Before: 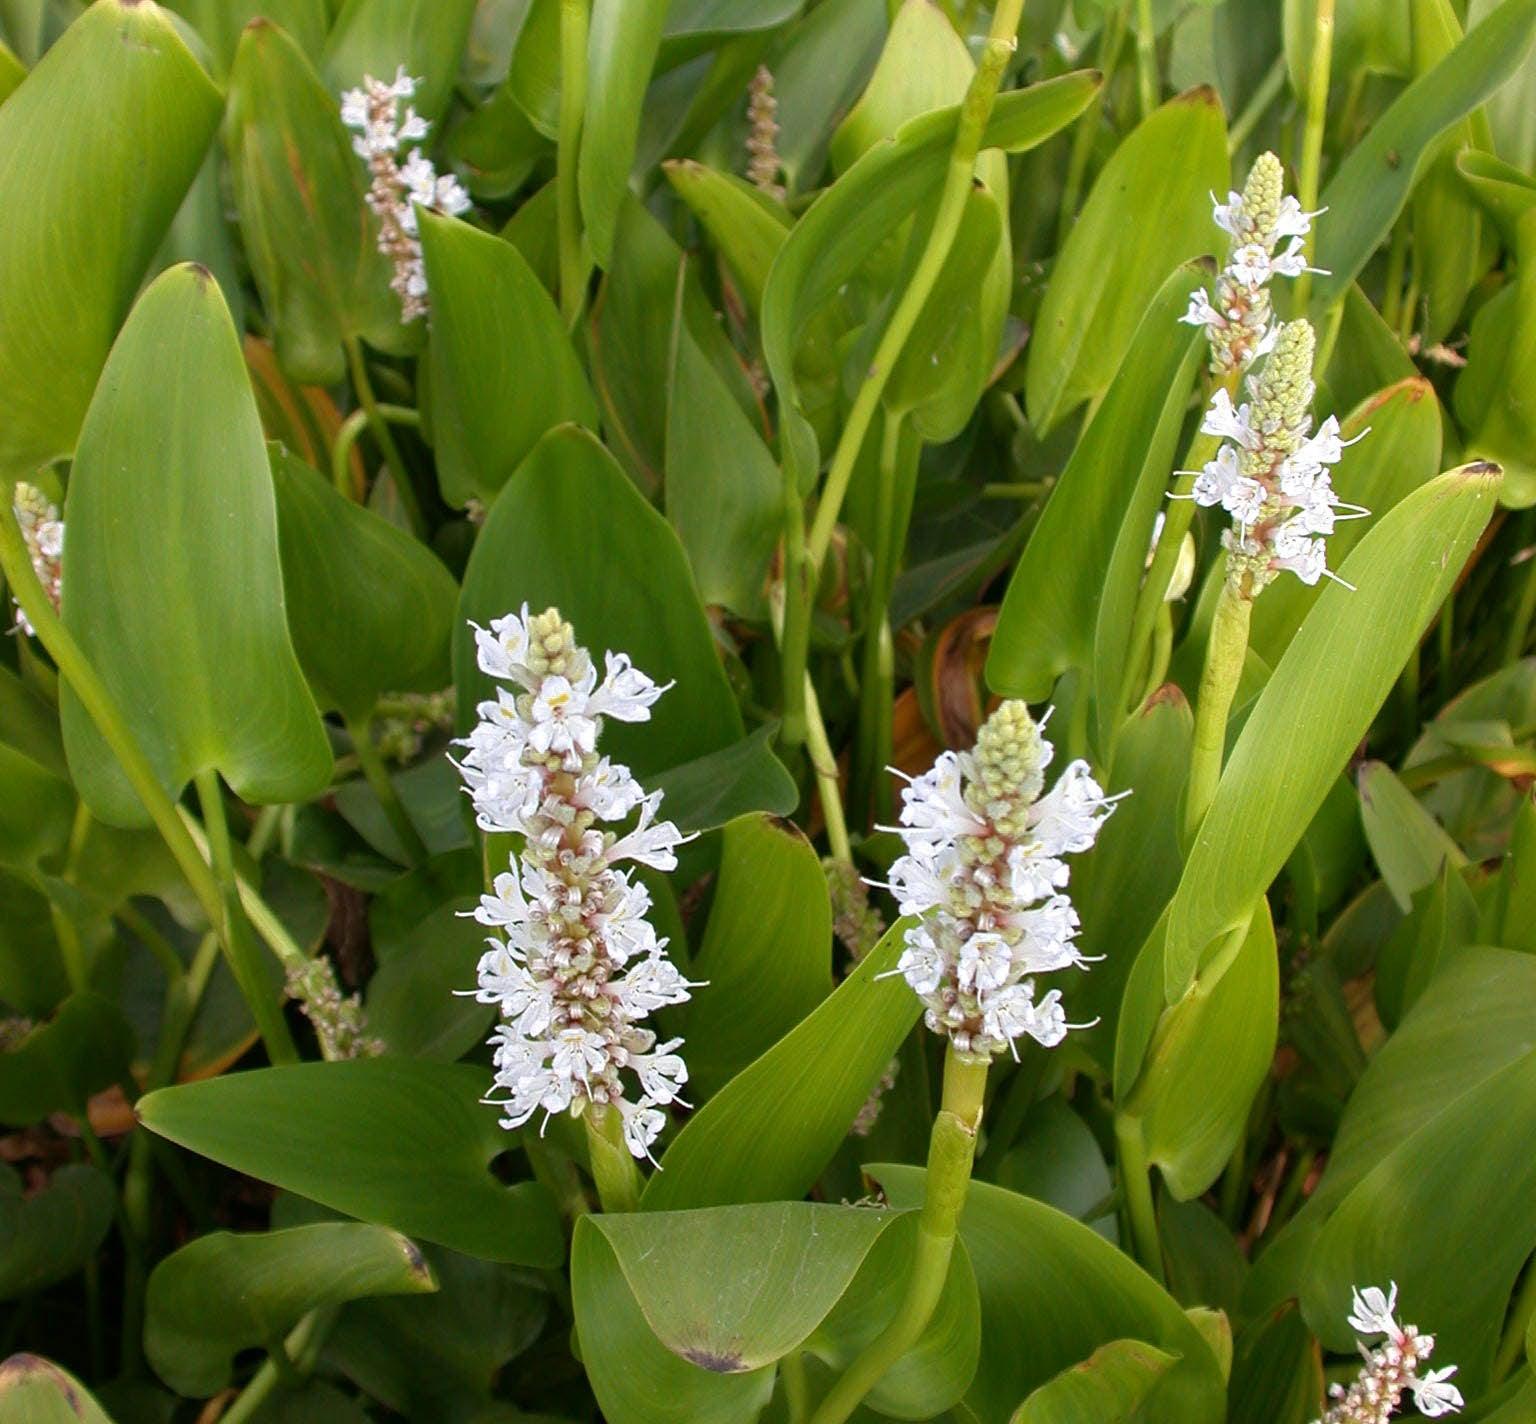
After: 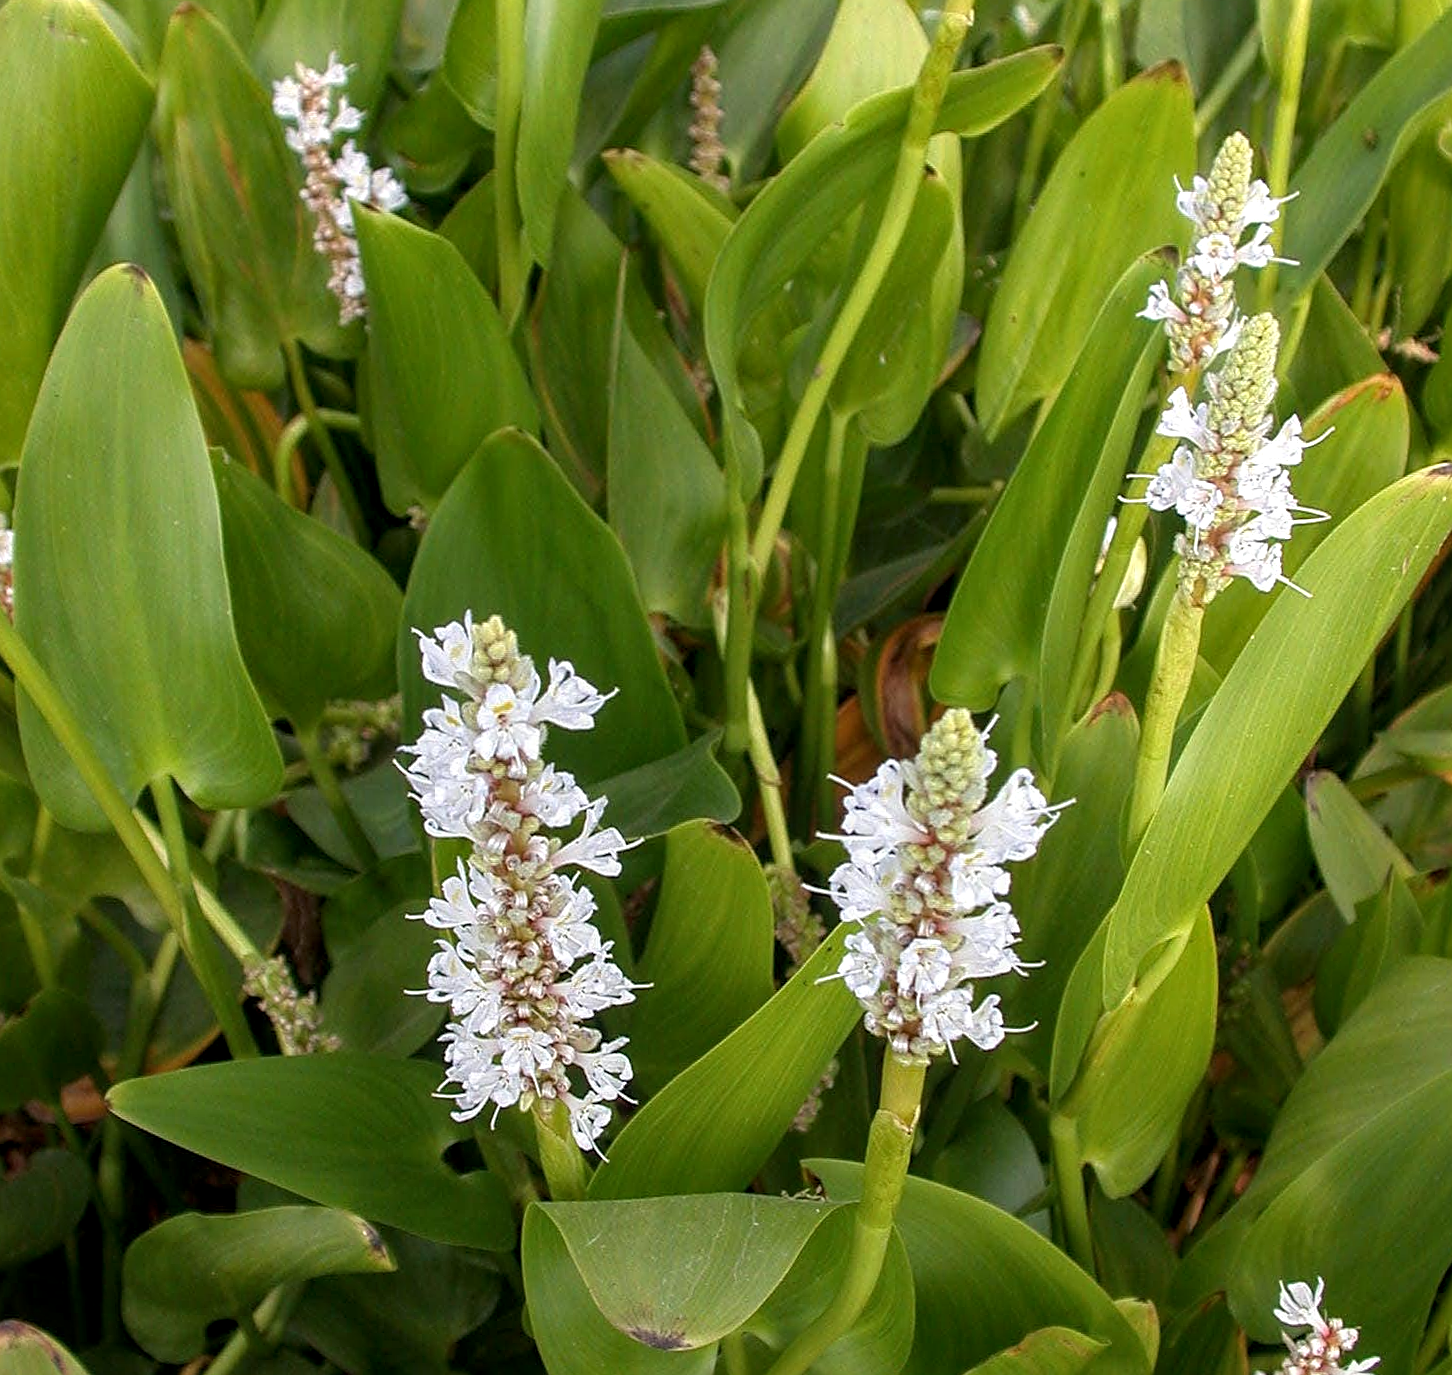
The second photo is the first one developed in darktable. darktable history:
sharpen: on, module defaults
local contrast: on, module defaults
rotate and perspective: rotation 0.074°, lens shift (vertical) 0.096, lens shift (horizontal) -0.041, crop left 0.043, crop right 0.952, crop top 0.024, crop bottom 0.979
crop: left 0.434%, top 0.485%, right 0.244%, bottom 0.386%
